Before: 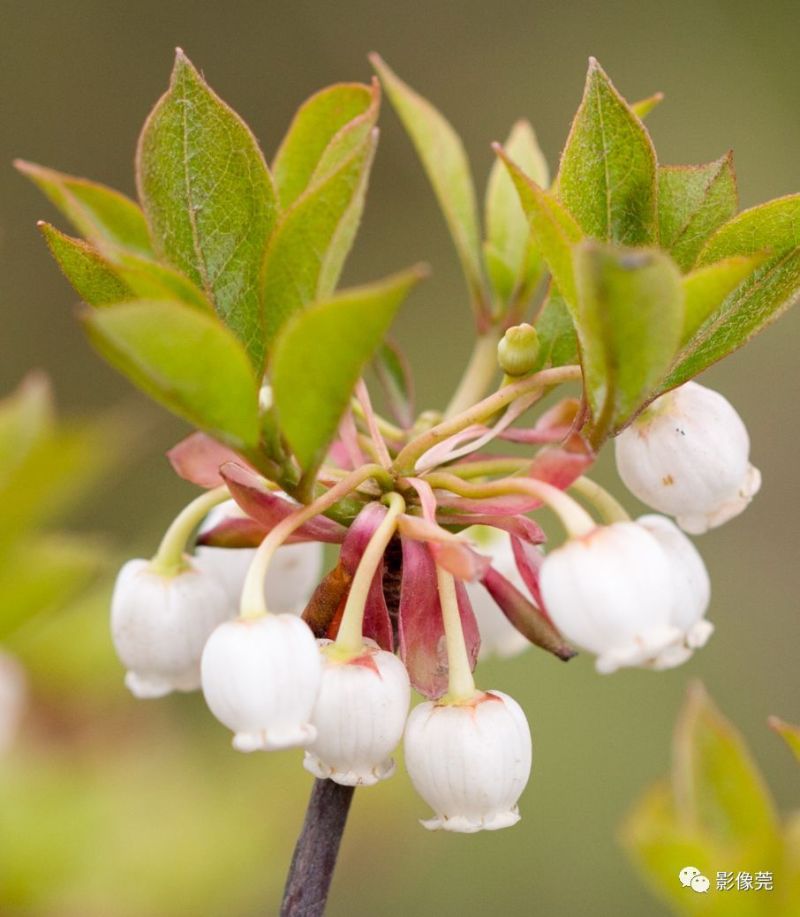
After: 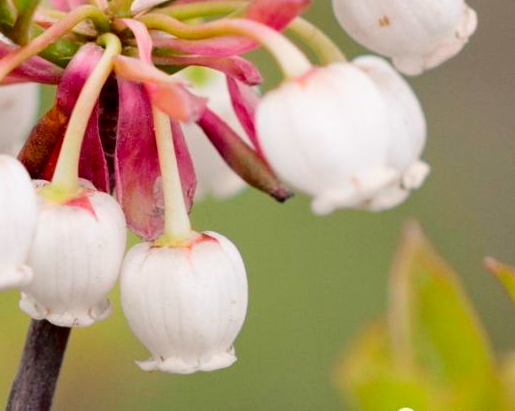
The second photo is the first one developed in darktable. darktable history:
shadows and highlights: shadows 37.27, highlights -28.18, soften with gaussian
tone curve: curves: ch0 [(0, 0) (0.068, 0.012) (0.183, 0.089) (0.341, 0.283) (0.547, 0.532) (0.828, 0.815) (1, 0.983)]; ch1 [(0, 0) (0.23, 0.166) (0.34, 0.308) (0.371, 0.337) (0.429, 0.411) (0.477, 0.462) (0.499, 0.5) (0.529, 0.537) (0.559, 0.582) (0.743, 0.798) (1, 1)]; ch2 [(0, 0) (0.431, 0.414) (0.498, 0.503) (0.524, 0.528) (0.568, 0.546) (0.6, 0.597) (0.634, 0.645) (0.728, 0.742) (1, 1)], color space Lab, independent channels, preserve colors none
crop and rotate: left 35.509%, top 50.238%, bottom 4.934%
